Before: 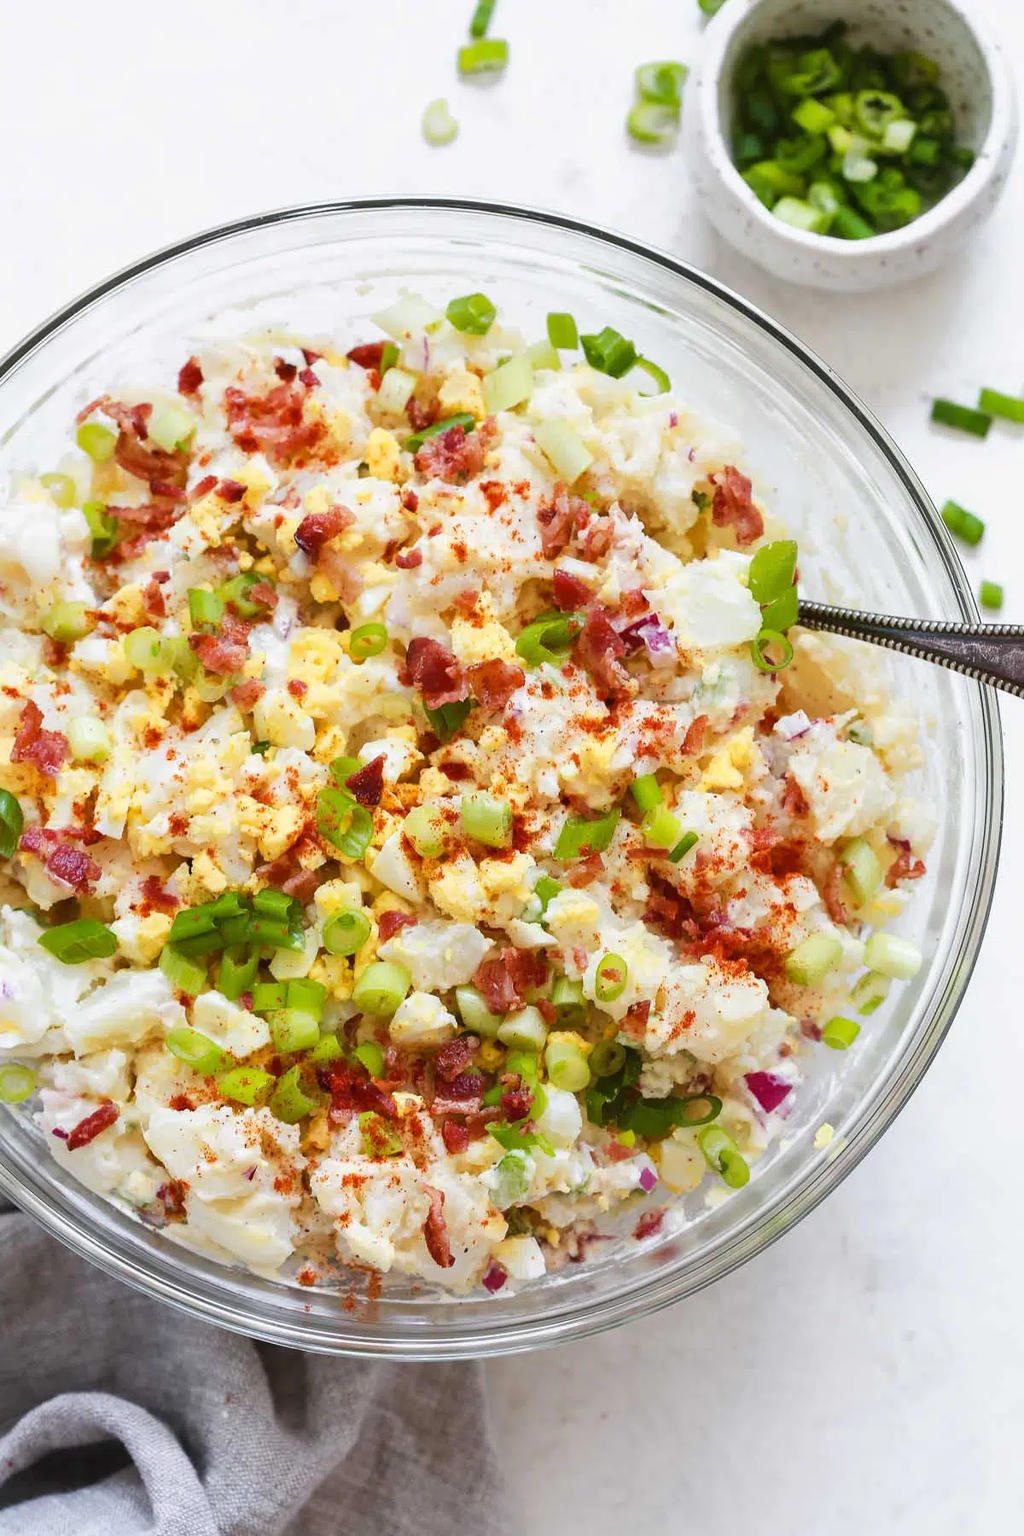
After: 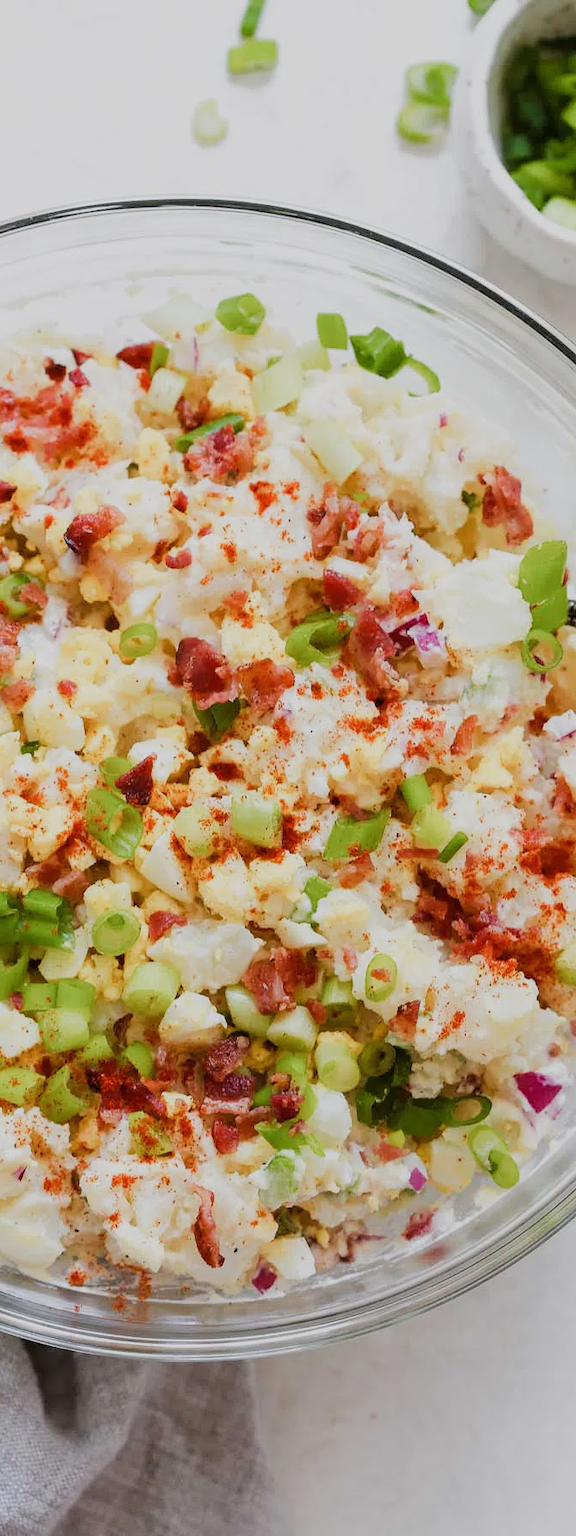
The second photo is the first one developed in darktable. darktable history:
crop and rotate: left 22.516%, right 21.234%
filmic rgb: middle gray luminance 18.42%, black relative exposure -11.25 EV, white relative exposure 3.75 EV, threshold 6 EV, target black luminance 0%, hardness 5.87, latitude 57.4%, contrast 0.963, shadows ↔ highlights balance 49.98%, add noise in highlights 0, preserve chrominance luminance Y, color science v3 (2019), use custom middle-gray values true, iterations of high-quality reconstruction 0, contrast in highlights soft, enable highlight reconstruction true
